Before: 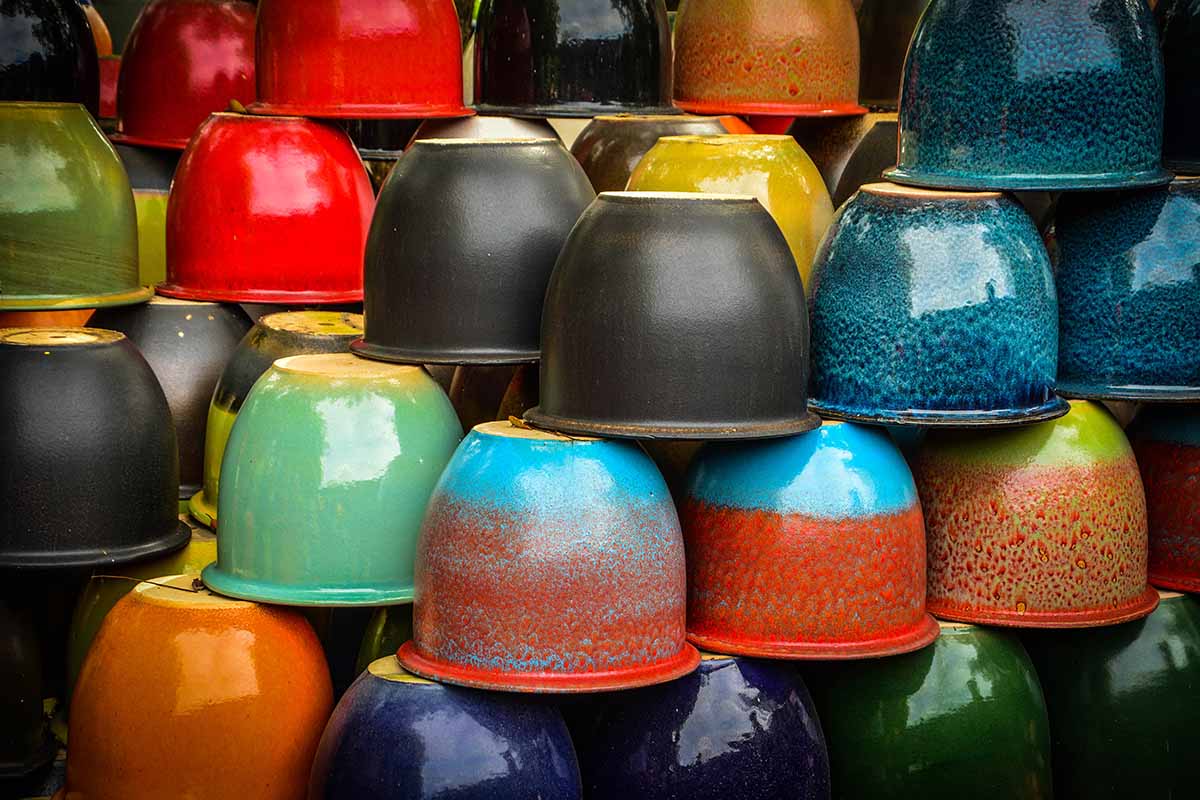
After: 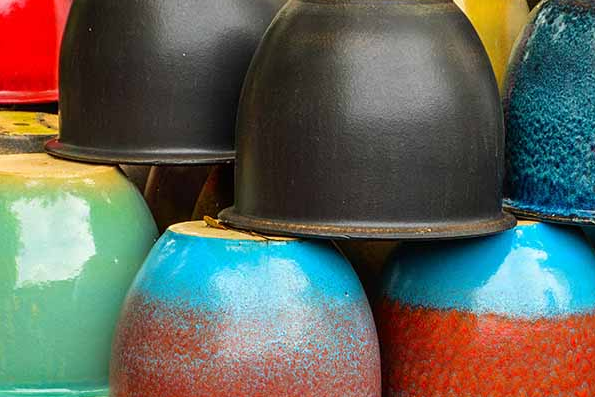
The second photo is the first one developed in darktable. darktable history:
crop: left 25.466%, top 25.123%, right 24.95%, bottom 25.143%
